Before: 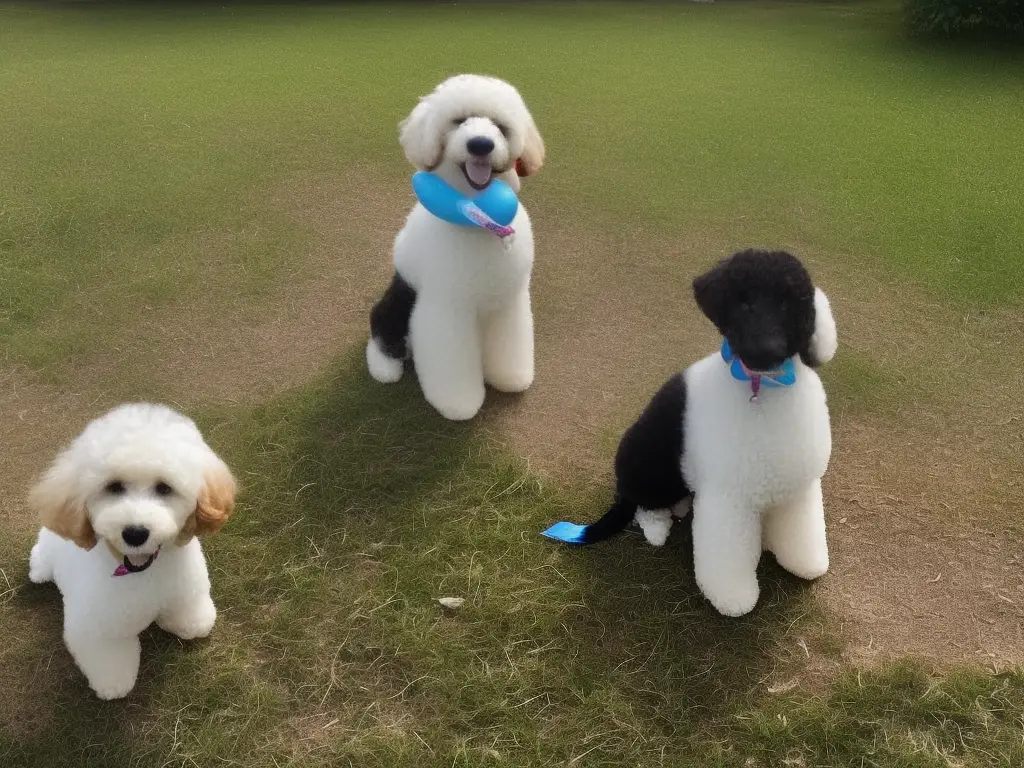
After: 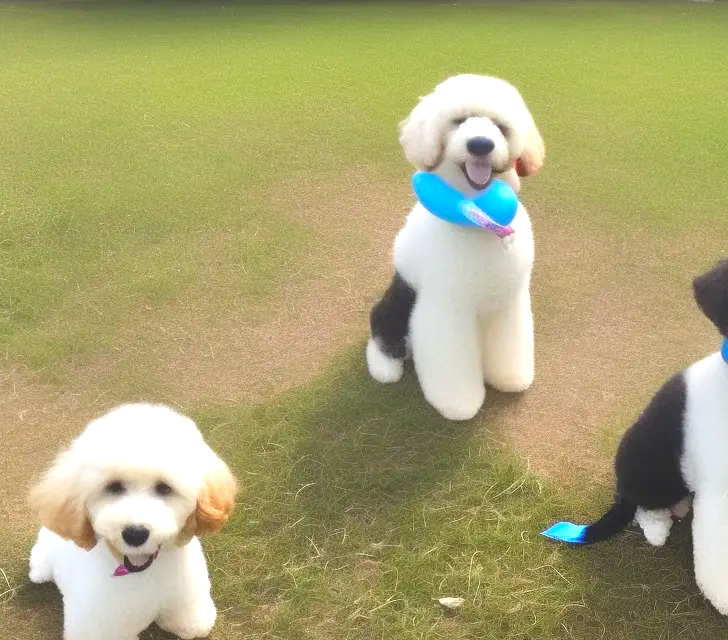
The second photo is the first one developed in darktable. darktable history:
exposure: exposure 1.5 EV, compensate highlight preservation false
crop: right 28.885%, bottom 16.626%
contrast brightness saturation: contrast -0.28
